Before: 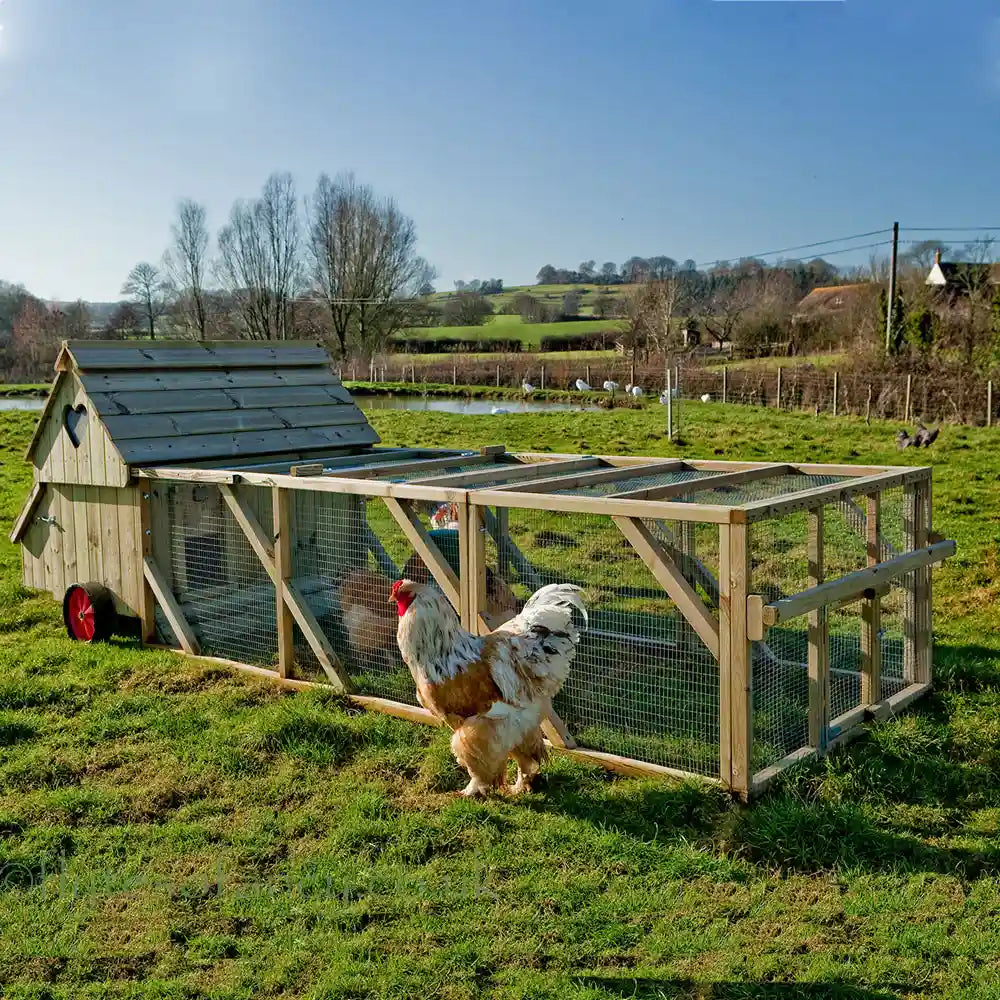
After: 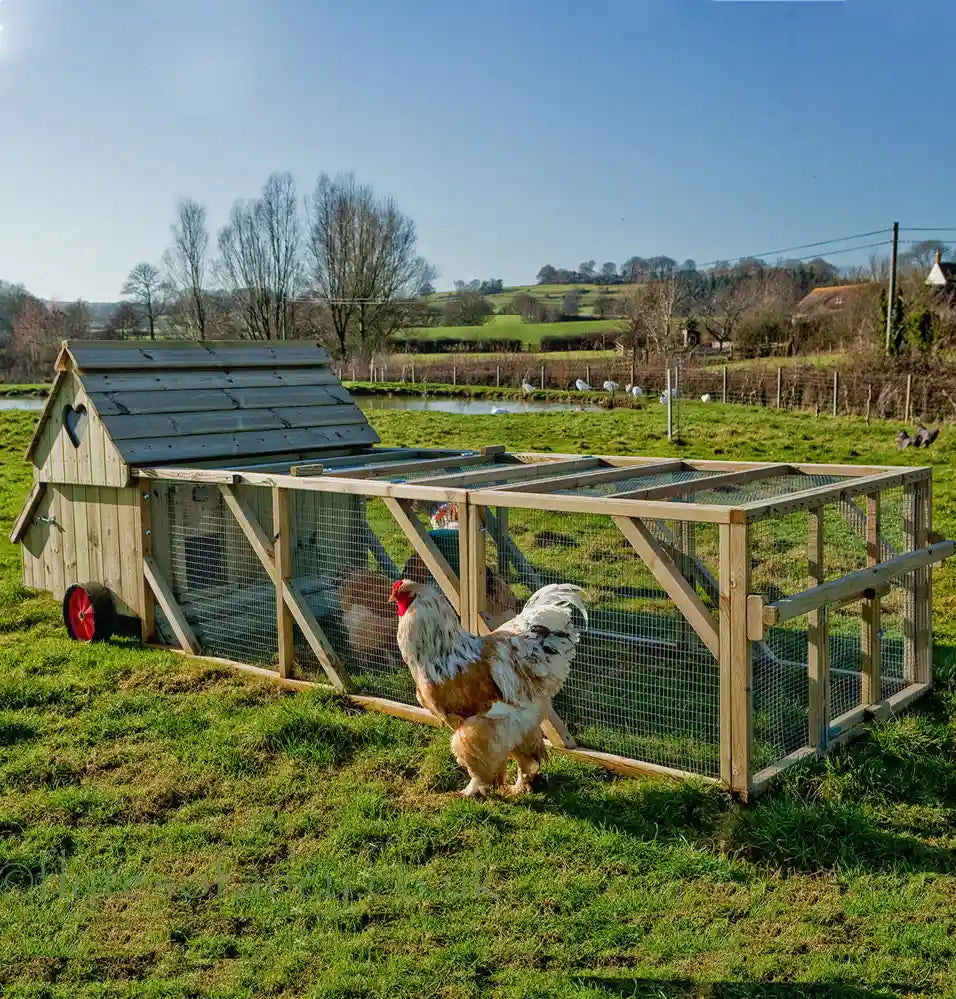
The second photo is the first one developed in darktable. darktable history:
crop: right 4.312%, bottom 0.049%
local contrast: detail 110%
